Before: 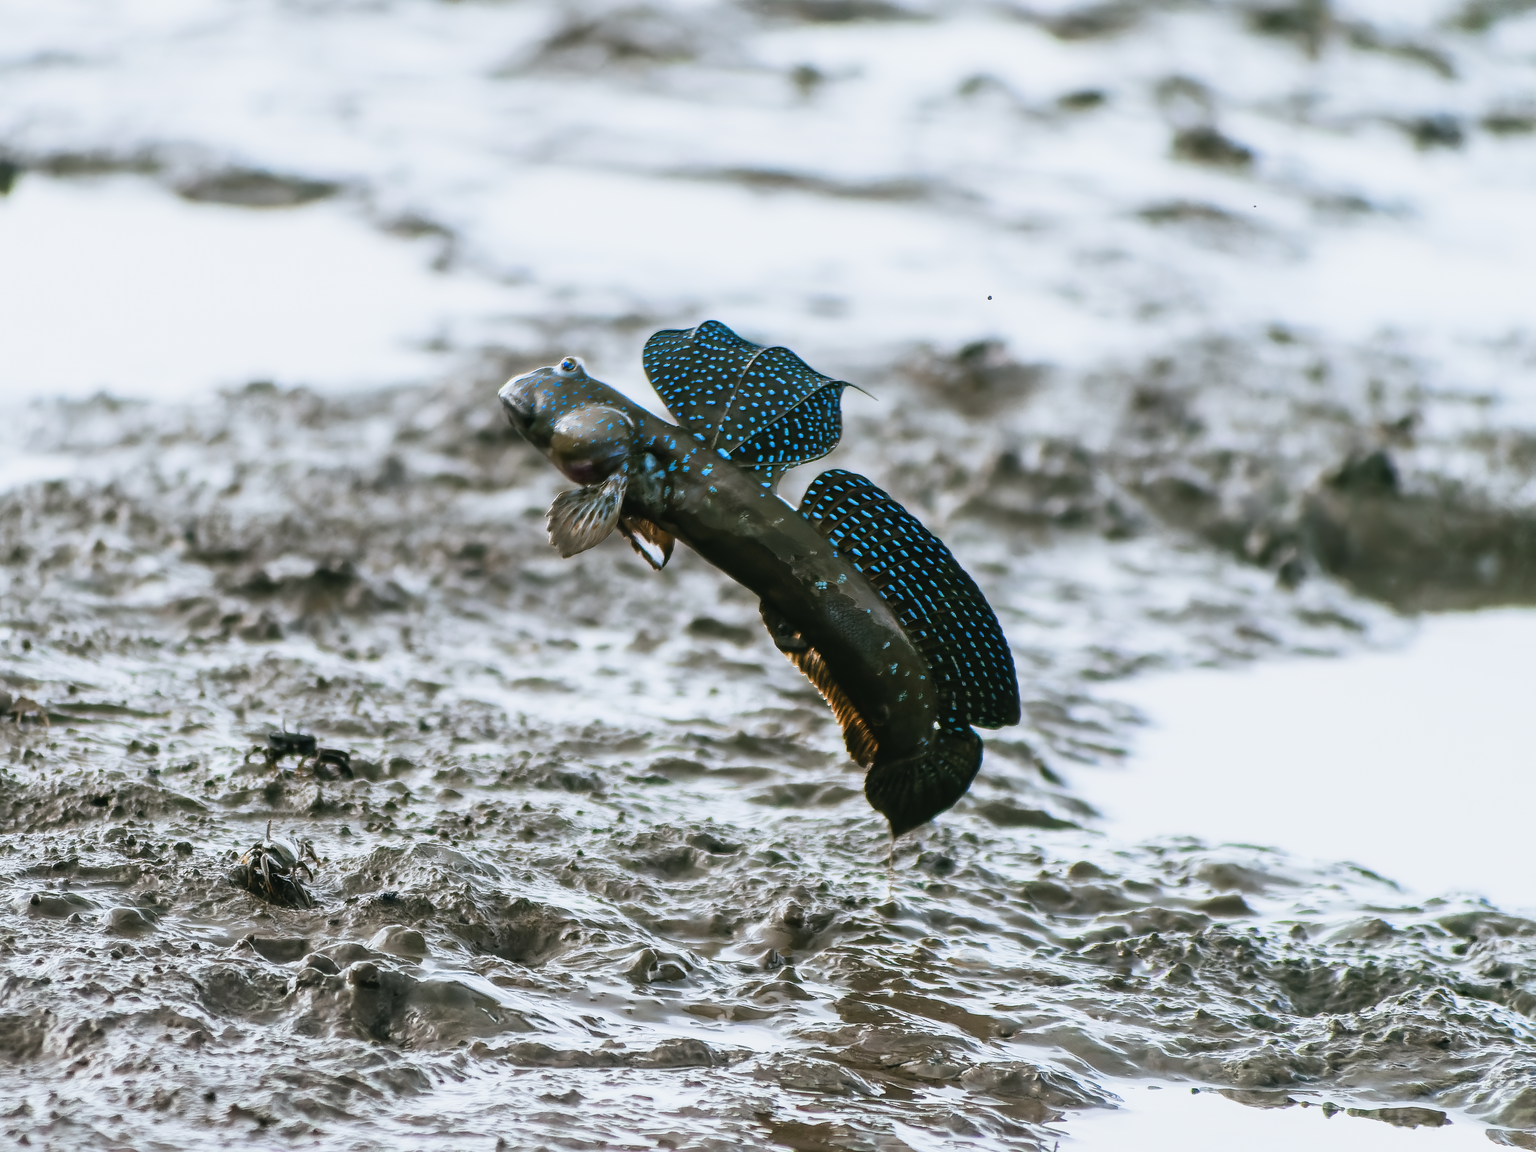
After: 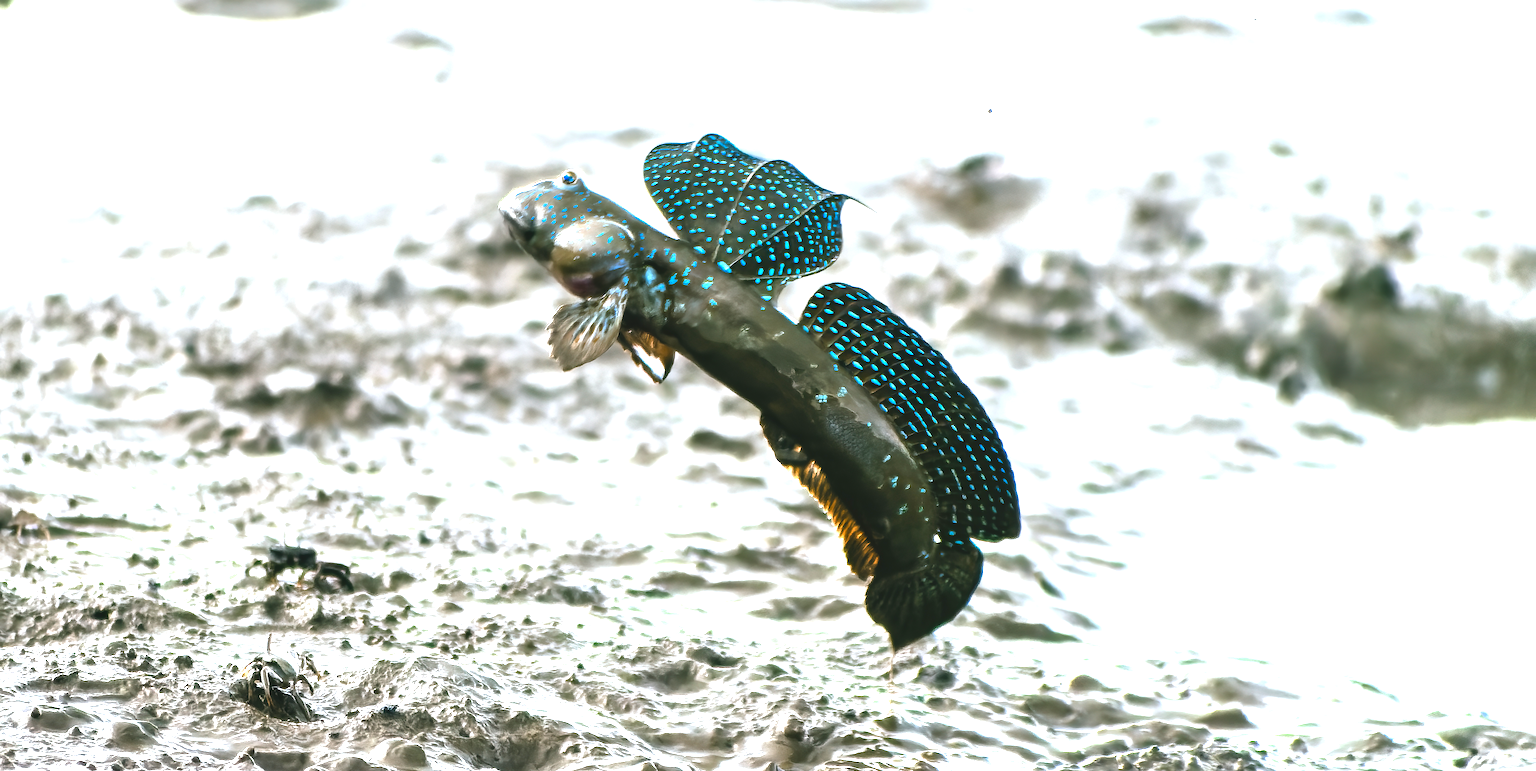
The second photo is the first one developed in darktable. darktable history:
color balance rgb: perceptual saturation grading › global saturation 25.301%, global vibrance -23.048%
crop: top 16.261%, bottom 16.757%
exposure: black level correction 0, exposure 1.379 EV, compensate highlight preservation false
